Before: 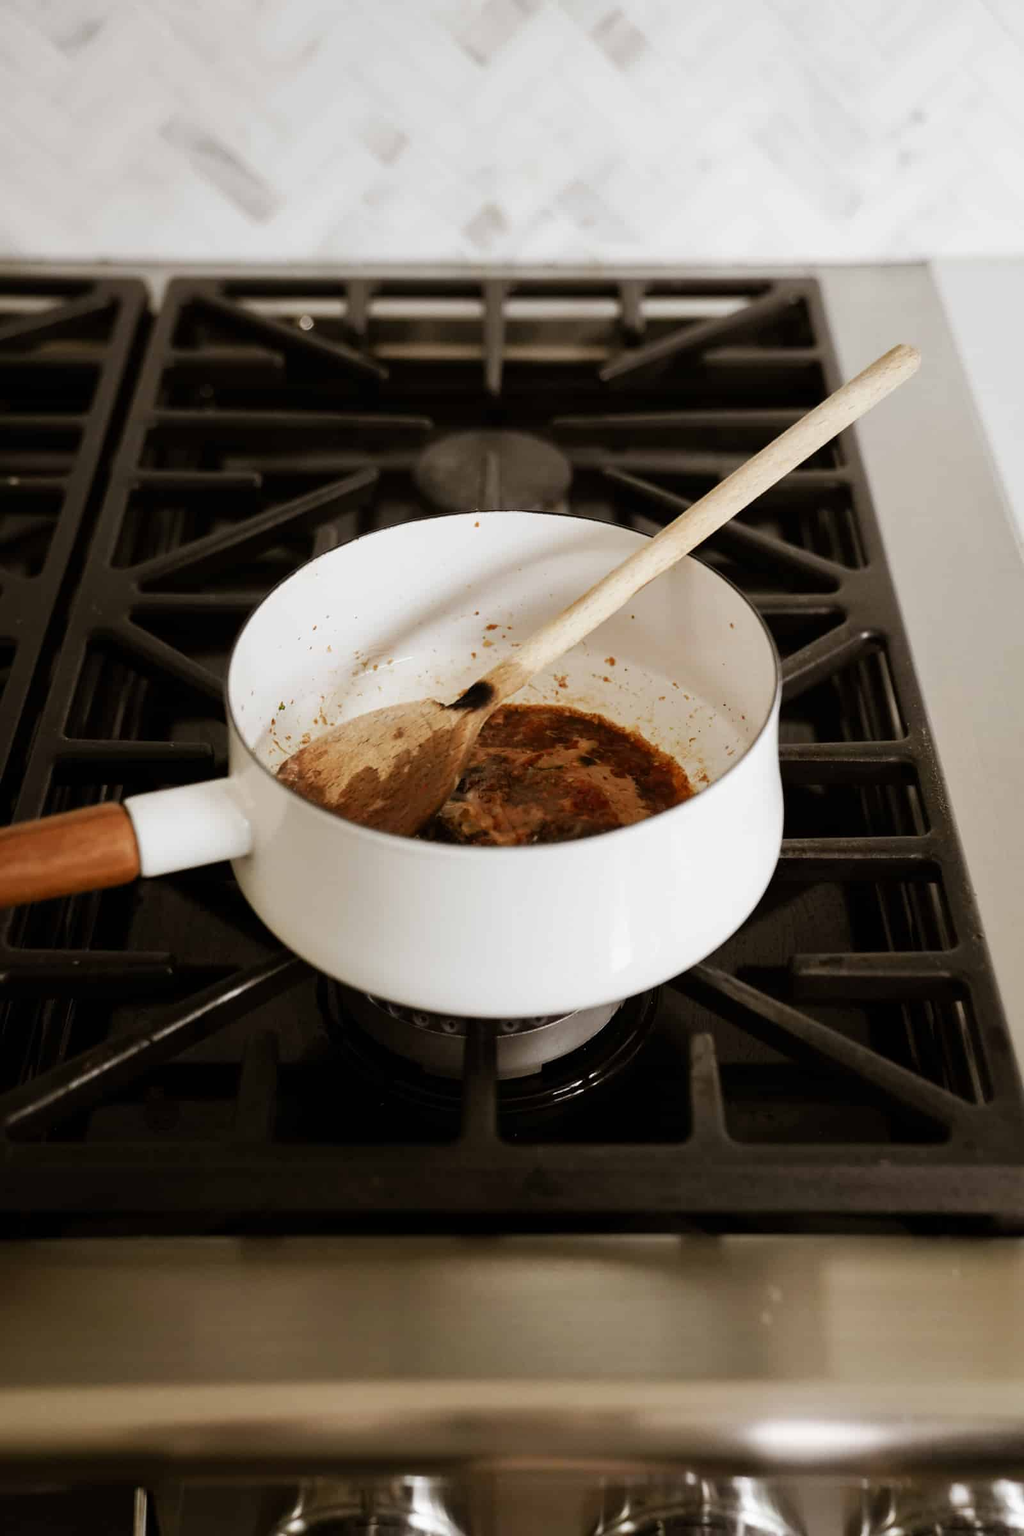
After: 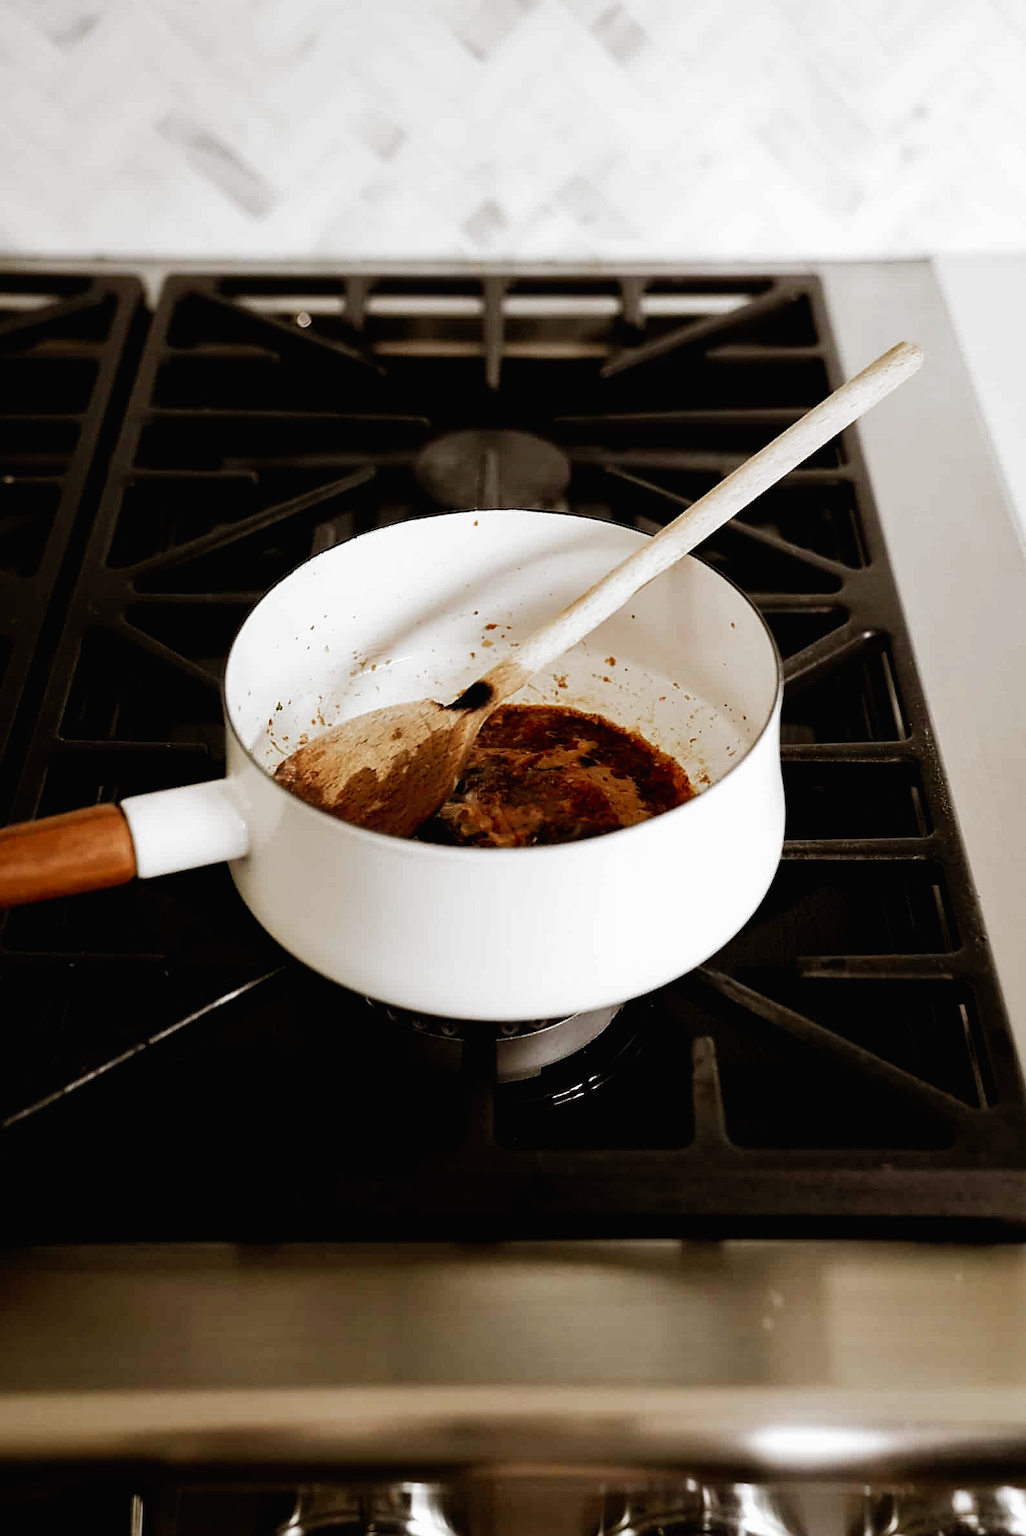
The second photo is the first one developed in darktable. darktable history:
contrast brightness saturation: contrast -0.022, brightness -0.008, saturation 0.037
filmic rgb: black relative exposure -8.24 EV, white relative exposure 2.2 EV, target white luminance 99.938%, hardness 7.15, latitude 75.14%, contrast 1.318, highlights saturation mix -2.23%, shadows ↔ highlights balance 29.7%, add noise in highlights 0.002, preserve chrominance no, color science v3 (2019), use custom middle-gray values true, contrast in highlights soft
sharpen: on, module defaults
crop and rotate: left 0.541%, top 0.41%, bottom 0.414%
color zones: curves: ch0 [(0, 0.5) (0.143, 0.5) (0.286, 0.5) (0.429, 0.504) (0.571, 0.5) (0.714, 0.509) (0.857, 0.5) (1, 0.5)]; ch1 [(0, 0.425) (0.143, 0.425) (0.286, 0.375) (0.429, 0.405) (0.571, 0.5) (0.714, 0.47) (0.857, 0.425) (1, 0.435)]; ch2 [(0, 0.5) (0.143, 0.5) (0.286, 0.5) (0.429, 0.517) (0.571, 0.5) (0.714, 0.51) (0.857, 0.5) (1, 0.5)]
